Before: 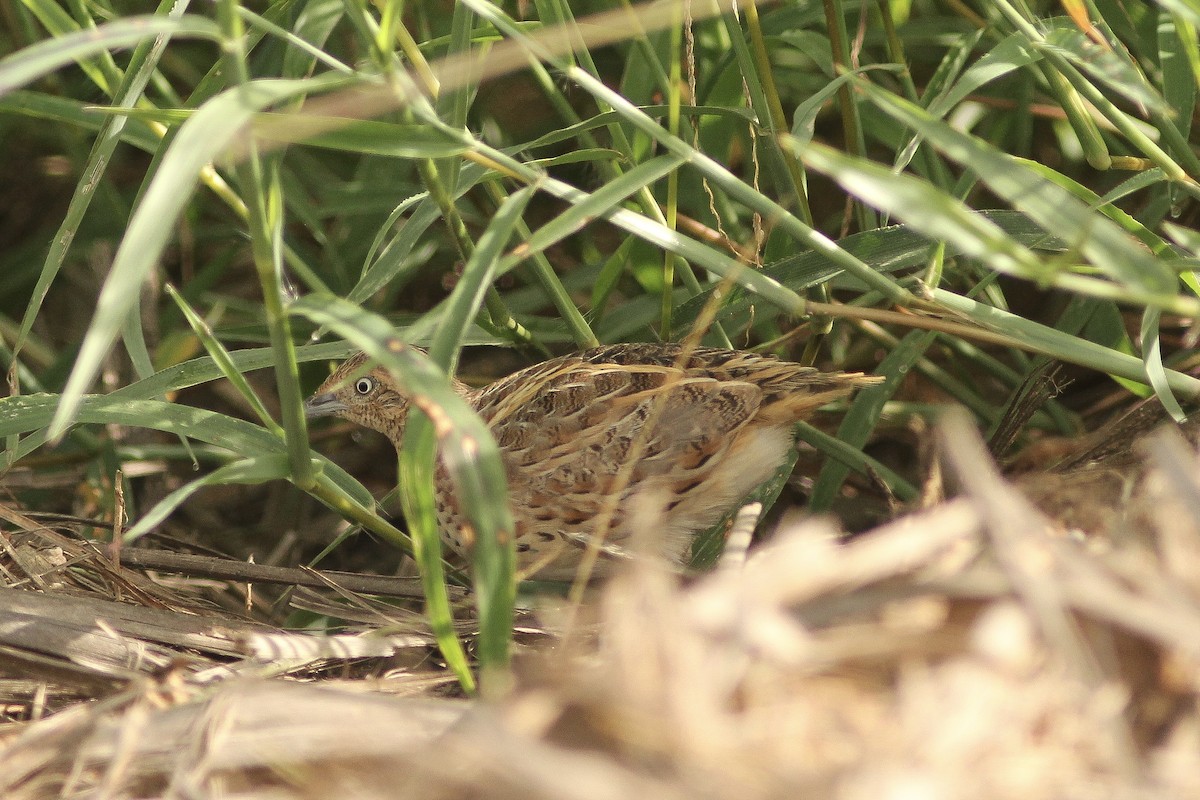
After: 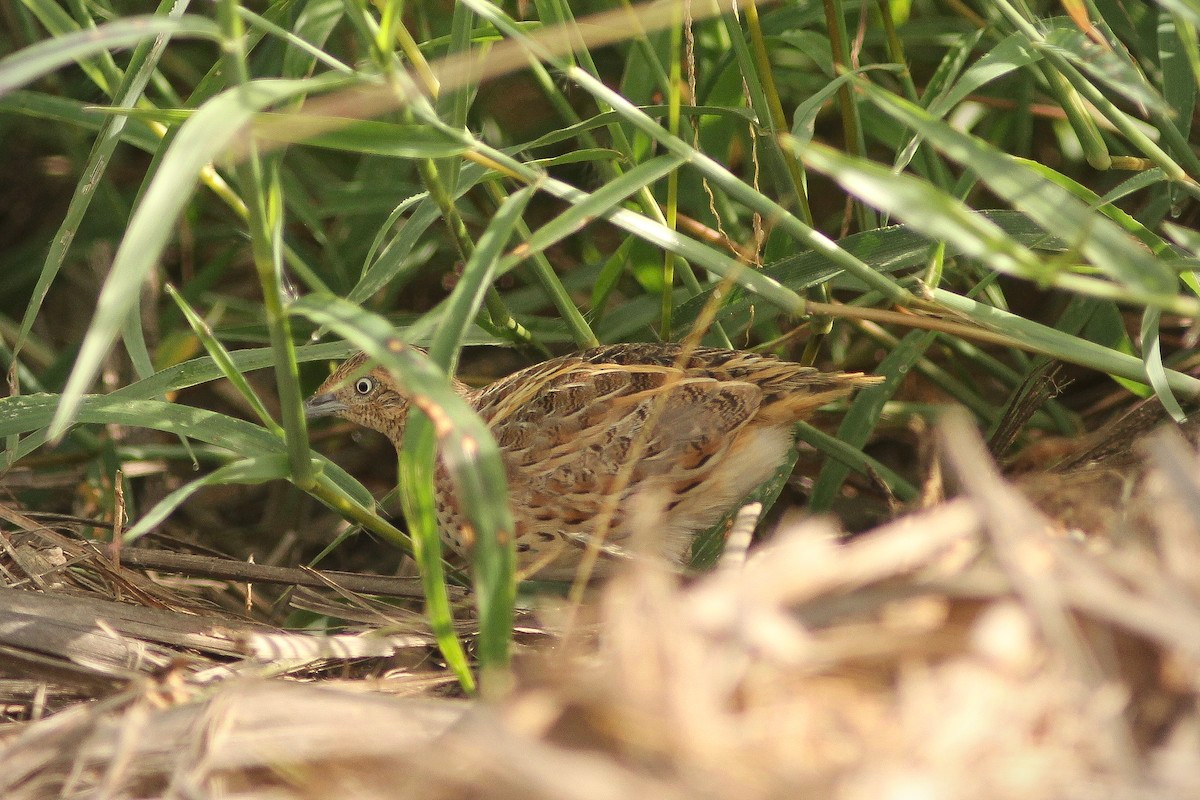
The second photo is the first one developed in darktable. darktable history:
vignetting: fall-off radius 93.85%
